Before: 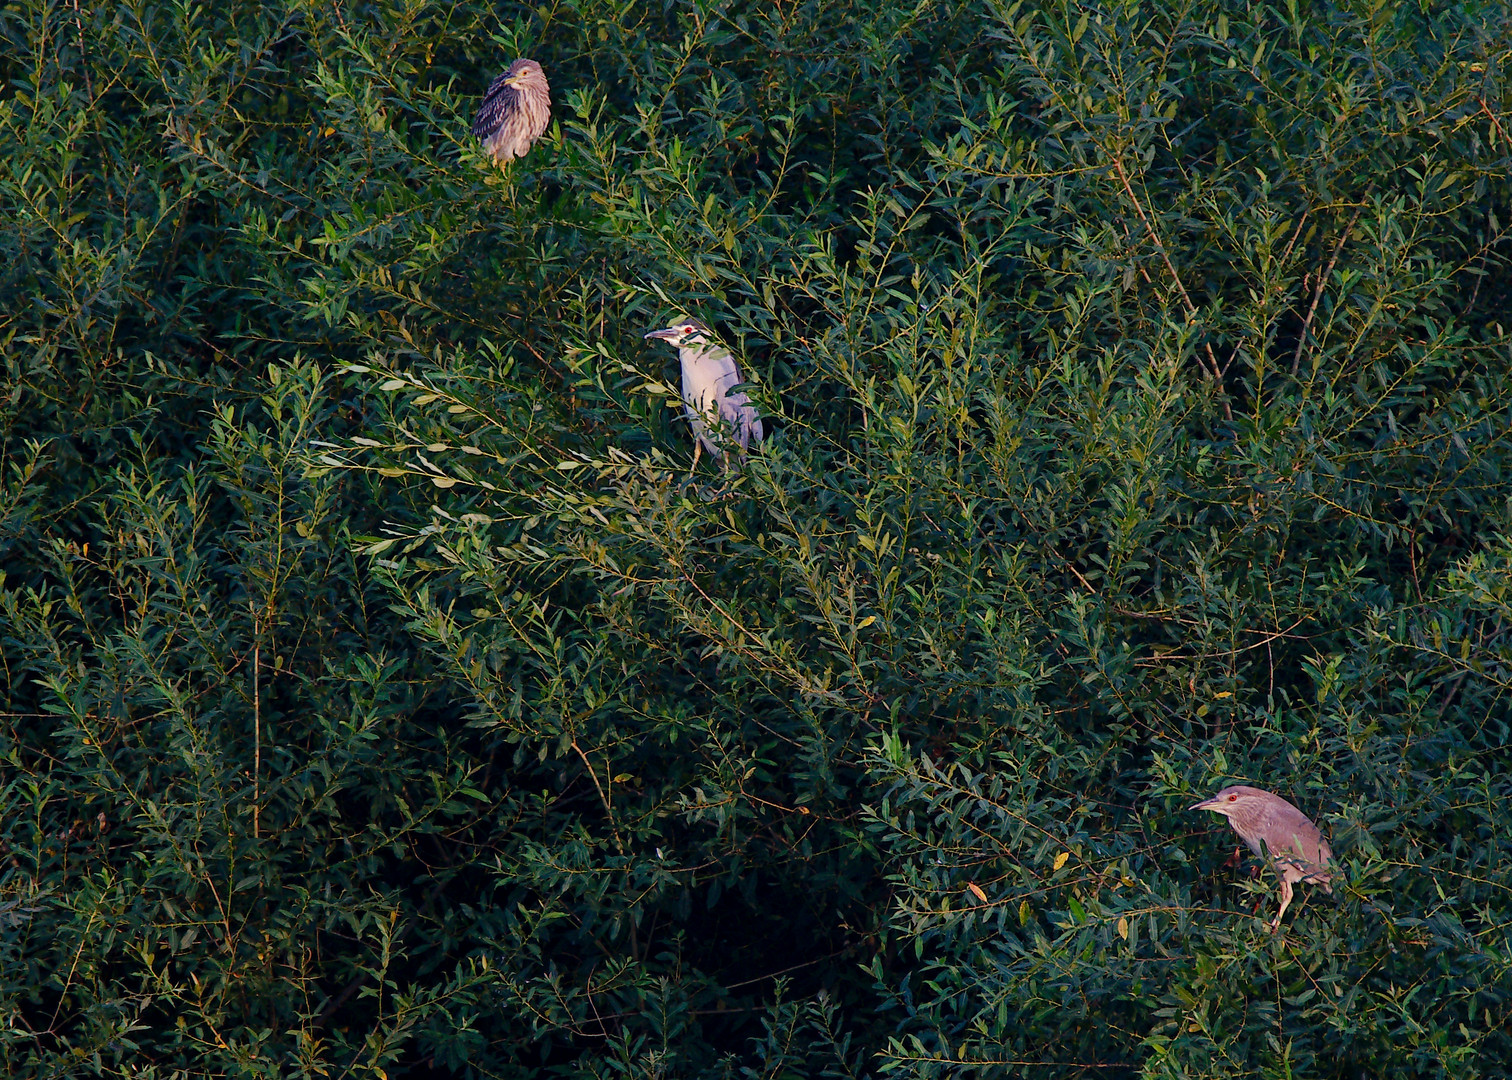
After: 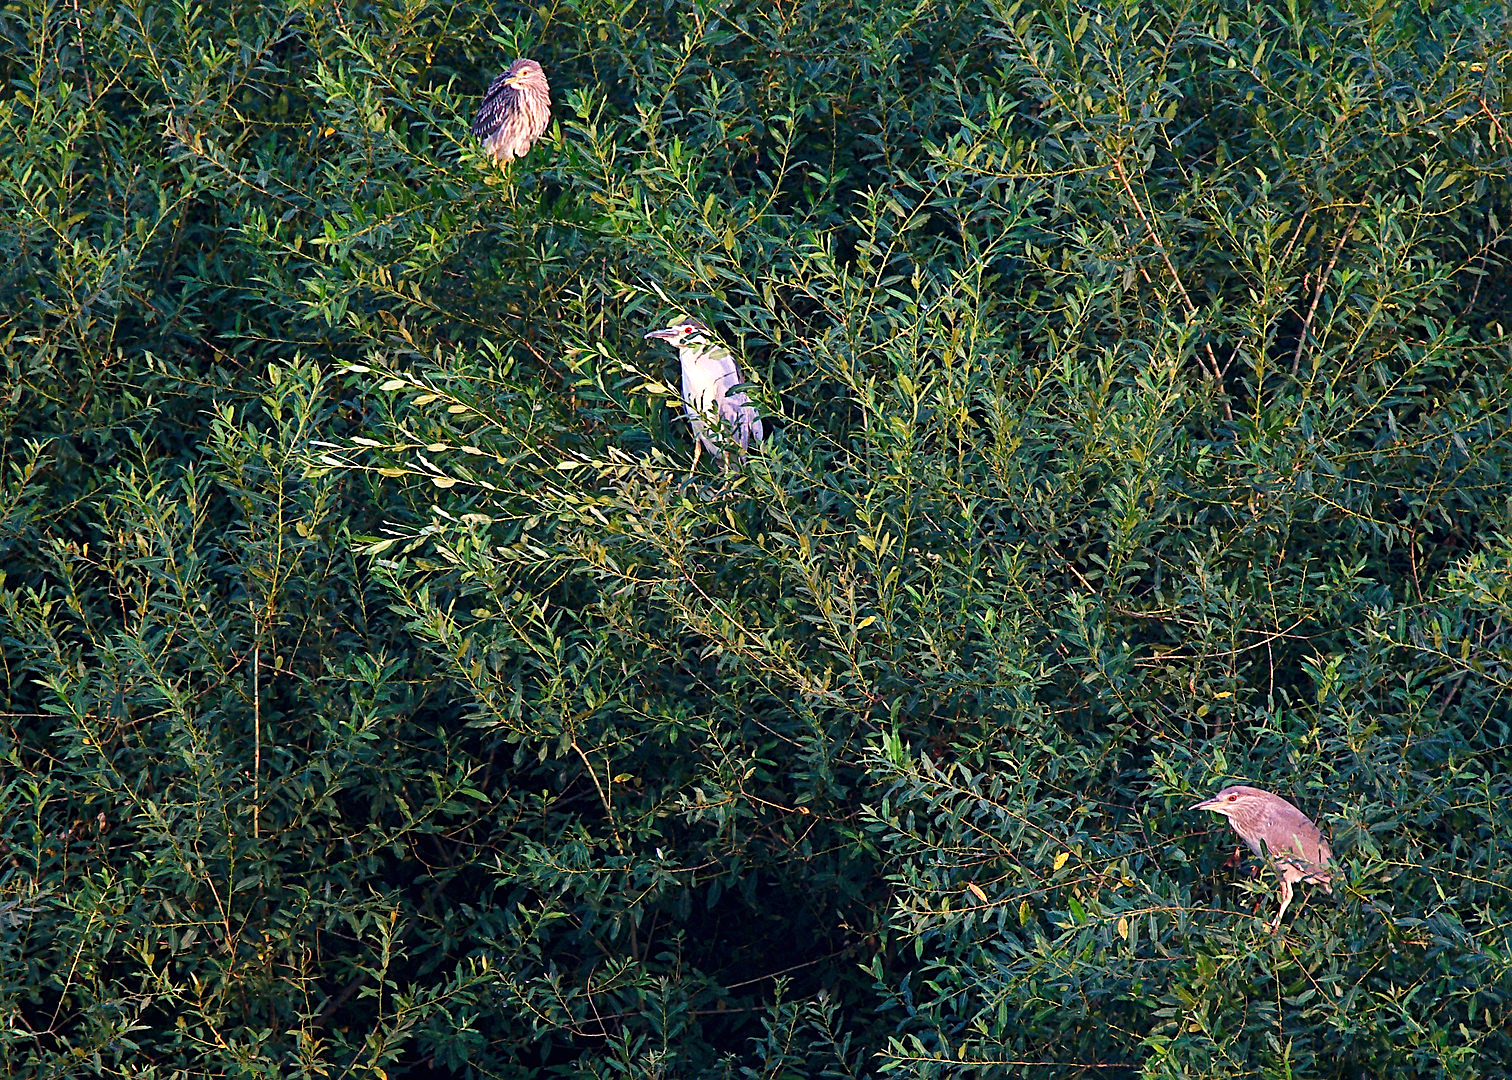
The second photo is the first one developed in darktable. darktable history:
sharpen: on, module defaults
exposure: black level correction 0, exposure 0.891 EV, compensate highlight preservation false
